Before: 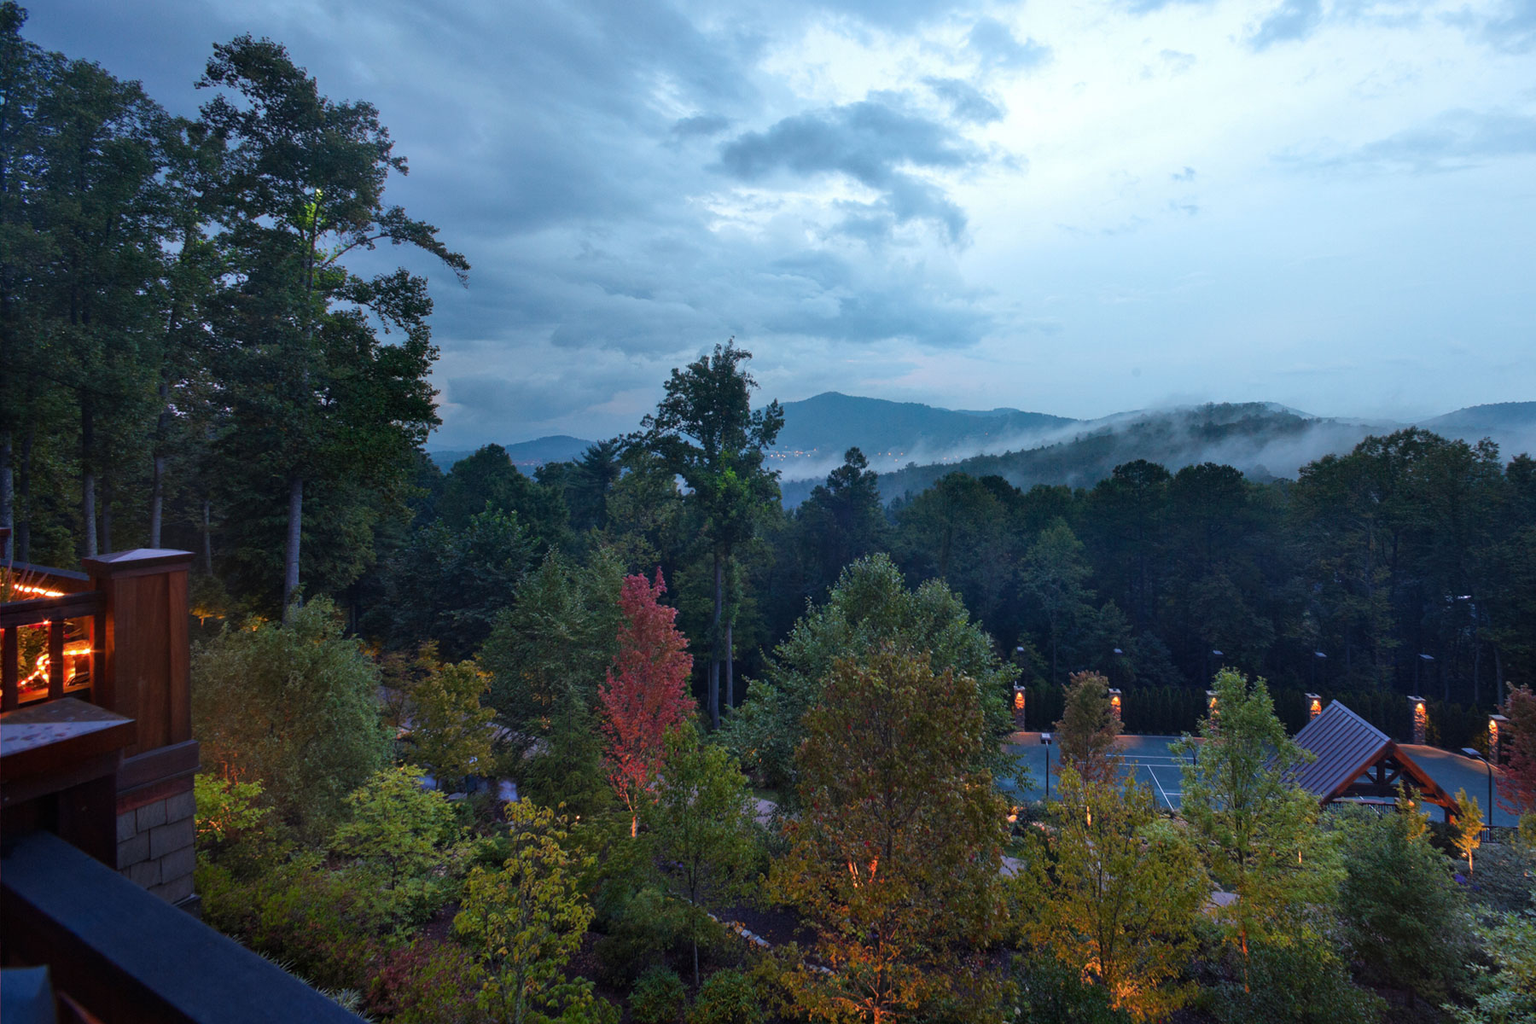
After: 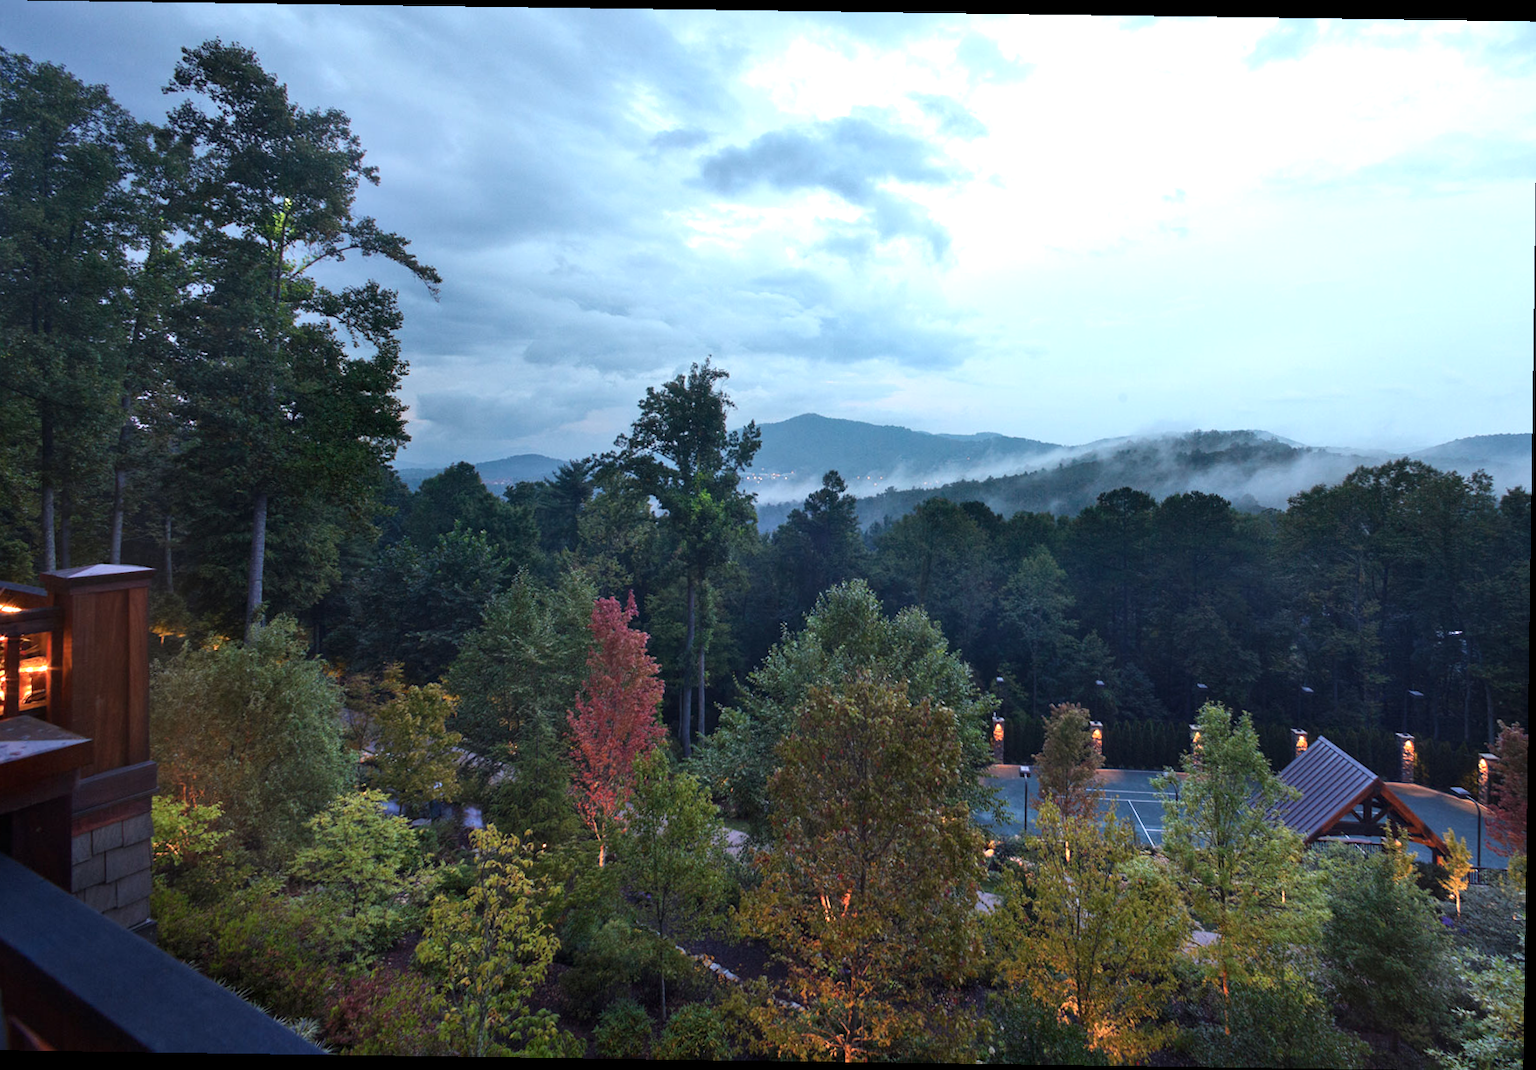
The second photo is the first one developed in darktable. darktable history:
contrast brightness saturation: contrast 0.11, saturation -0.17
rotate and perspective: rotation 0.8°, automatic cropping off
exposure: exposure 0.6 EV, compensate highlight preservation false
crop and rotate: left 3.238%
